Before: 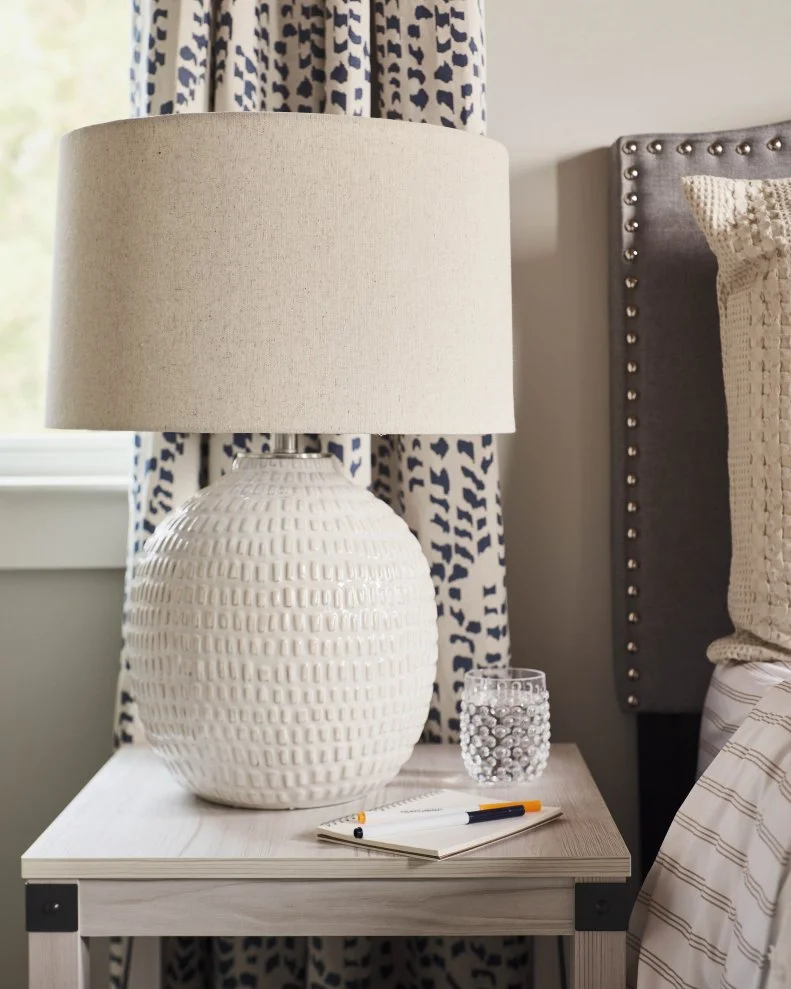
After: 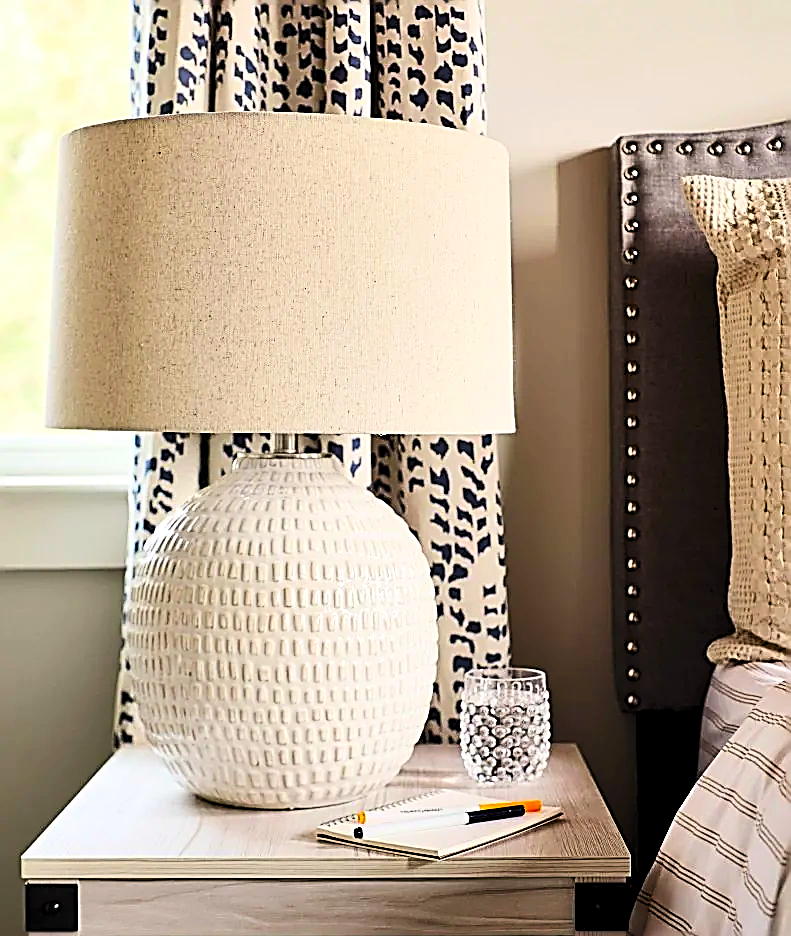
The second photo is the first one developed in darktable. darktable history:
sharpen: amount 1.985
levels: levels [0.073, 0.497, 0.972]
color correction: highlights b* 0.033, saturation 1.81
contrast brightness saturation: contrast 0.222
crop and rotate: top 0.011%, bottom 5.249%
